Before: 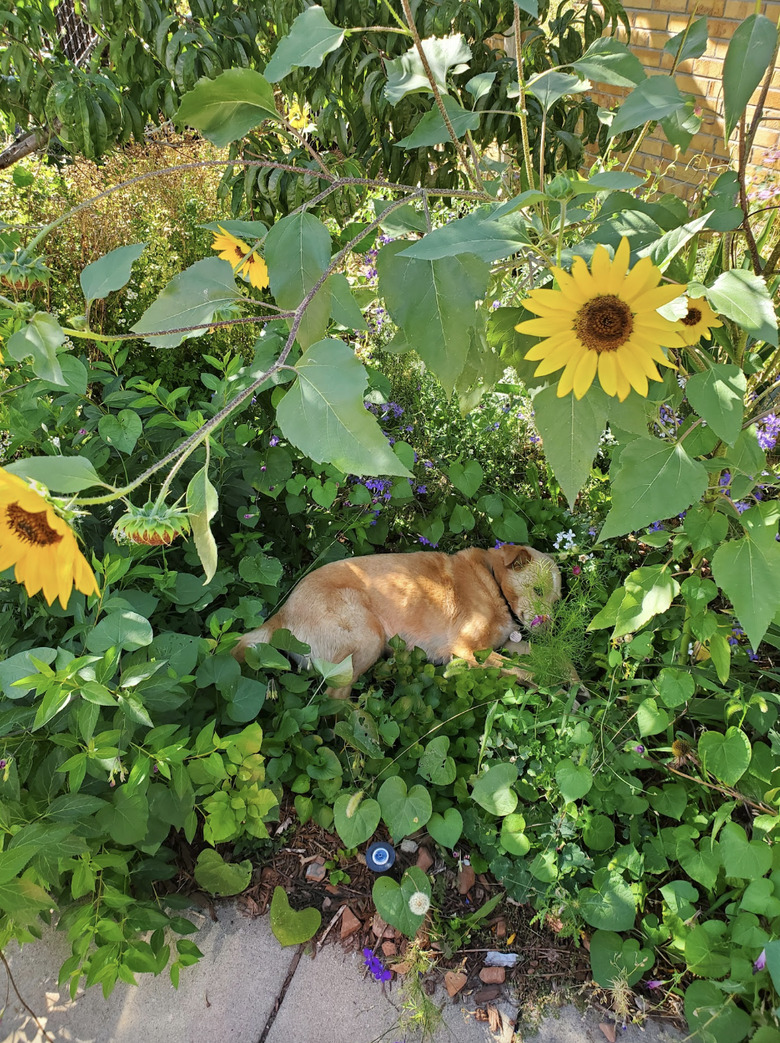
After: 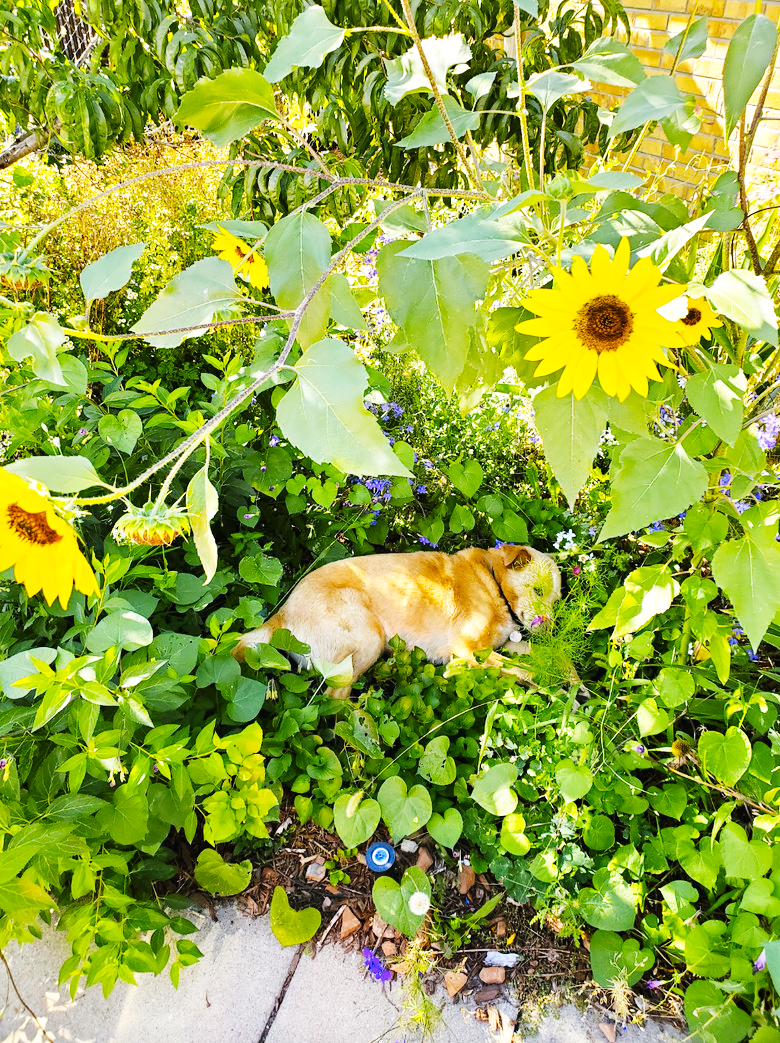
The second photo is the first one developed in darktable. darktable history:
color balance: output saturation 120%
exposure: exposure 0 EV, compensate highlight preservation false
base curve: curves: ch0 [(0, 0.003) (0.001, 0.002) (0.006, 0.004) (0.02, 0.022) (0.048, 0.086) (0.094, 0.234) (0.162, 0.431) (0.258, 0.629) (0.385, 0.8) (0.548, 0.918) (0.751, 0.988) (1, 1)], preserve colors none
color contrast: green-magenta contrast 0.8, blue-yellow contrast 1.1, unbound 0
